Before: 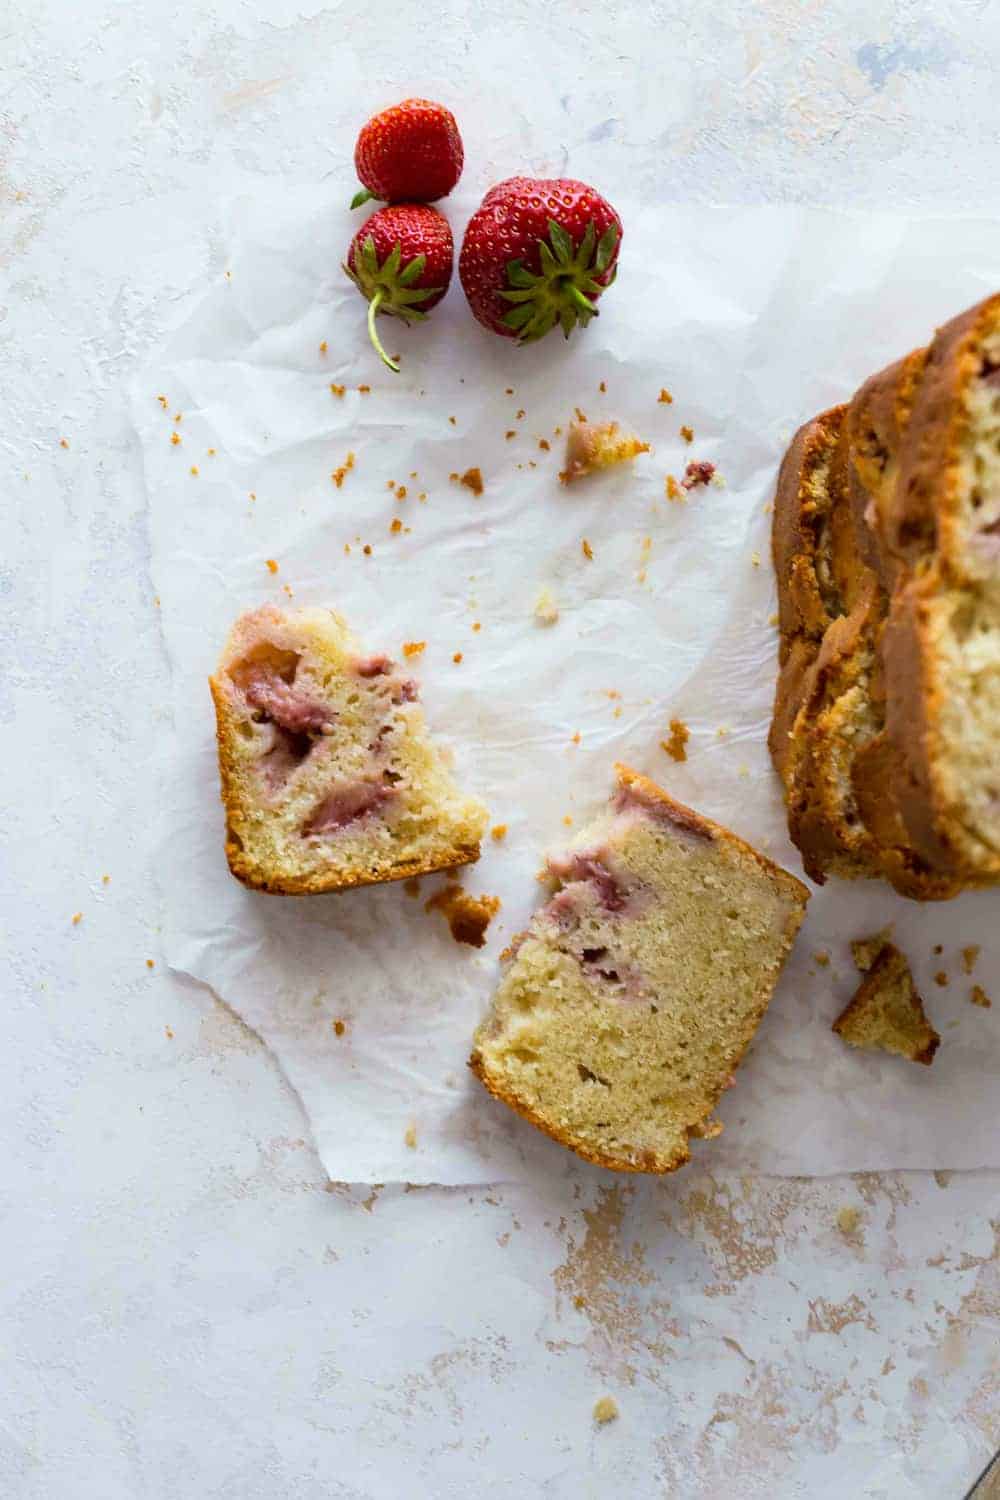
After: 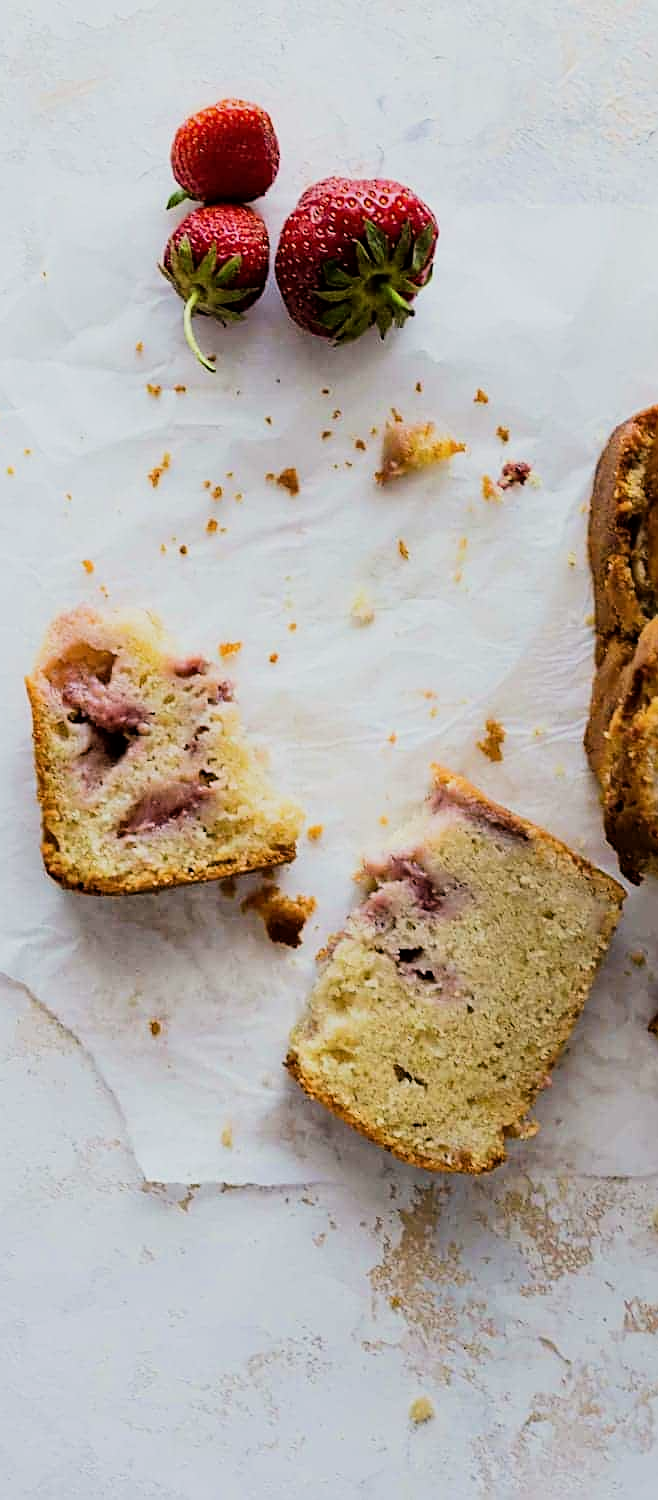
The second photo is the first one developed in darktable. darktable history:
crop and rotate: left 18.403%, right 15.743%
filmic rgb: black relative exposure -7.49 EV, white relative exposure 4.99 EV, hardness 3.32, contrast 1.298
sharpen: on, module defaults
